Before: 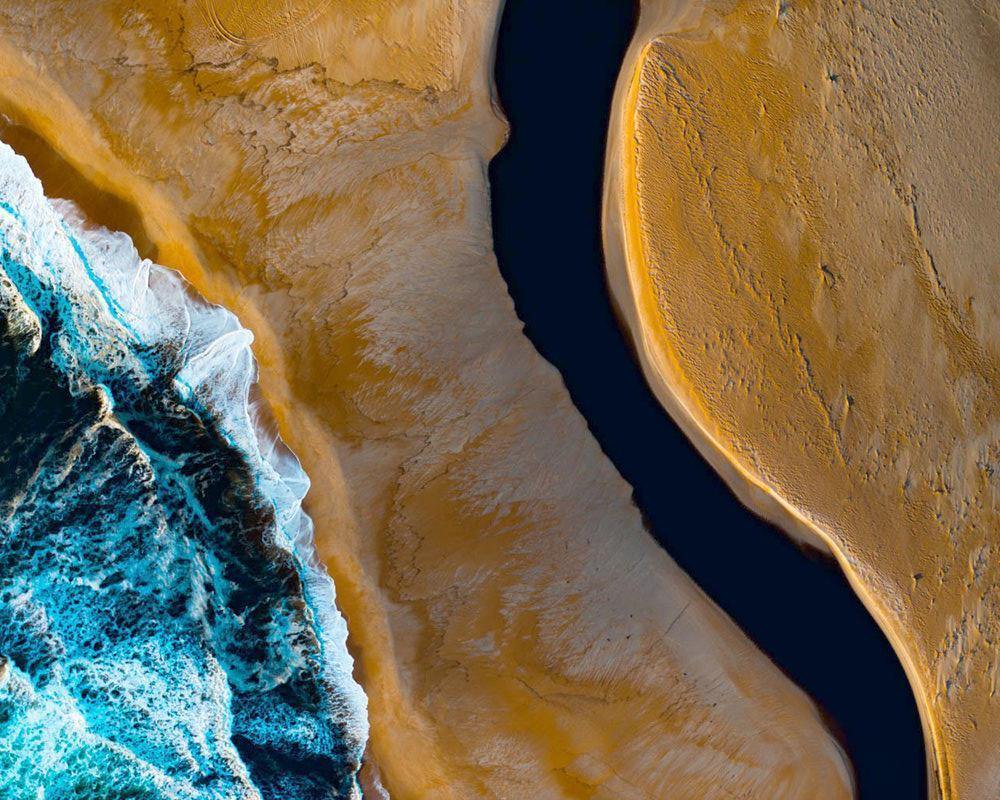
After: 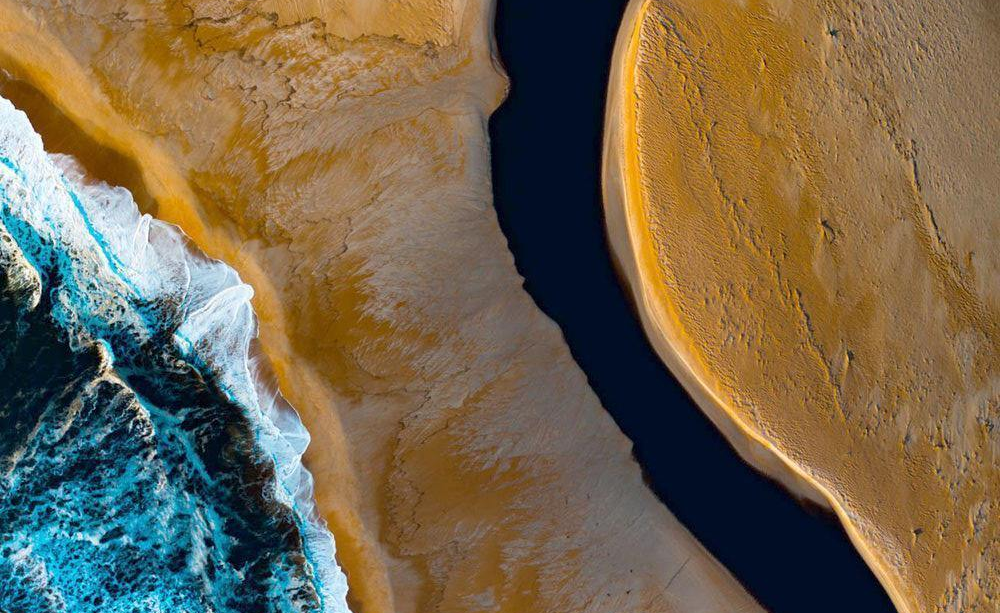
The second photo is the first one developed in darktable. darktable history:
crop: top 5.704%, bottom 17.623%
